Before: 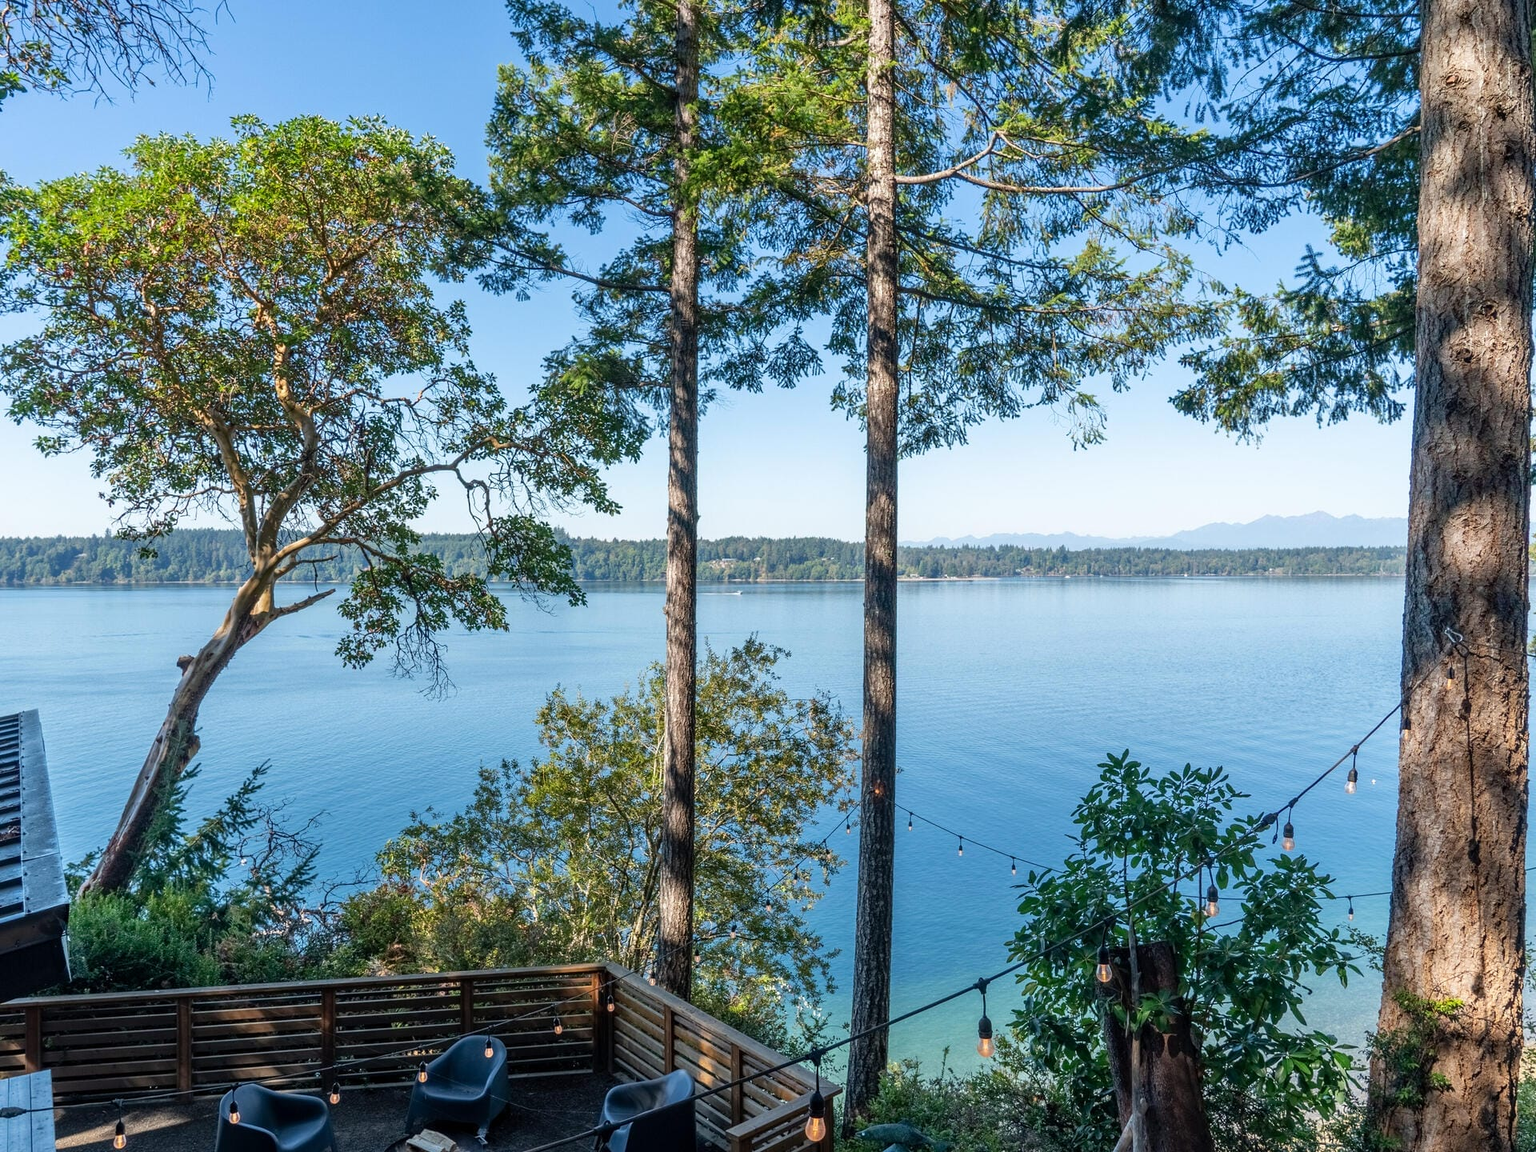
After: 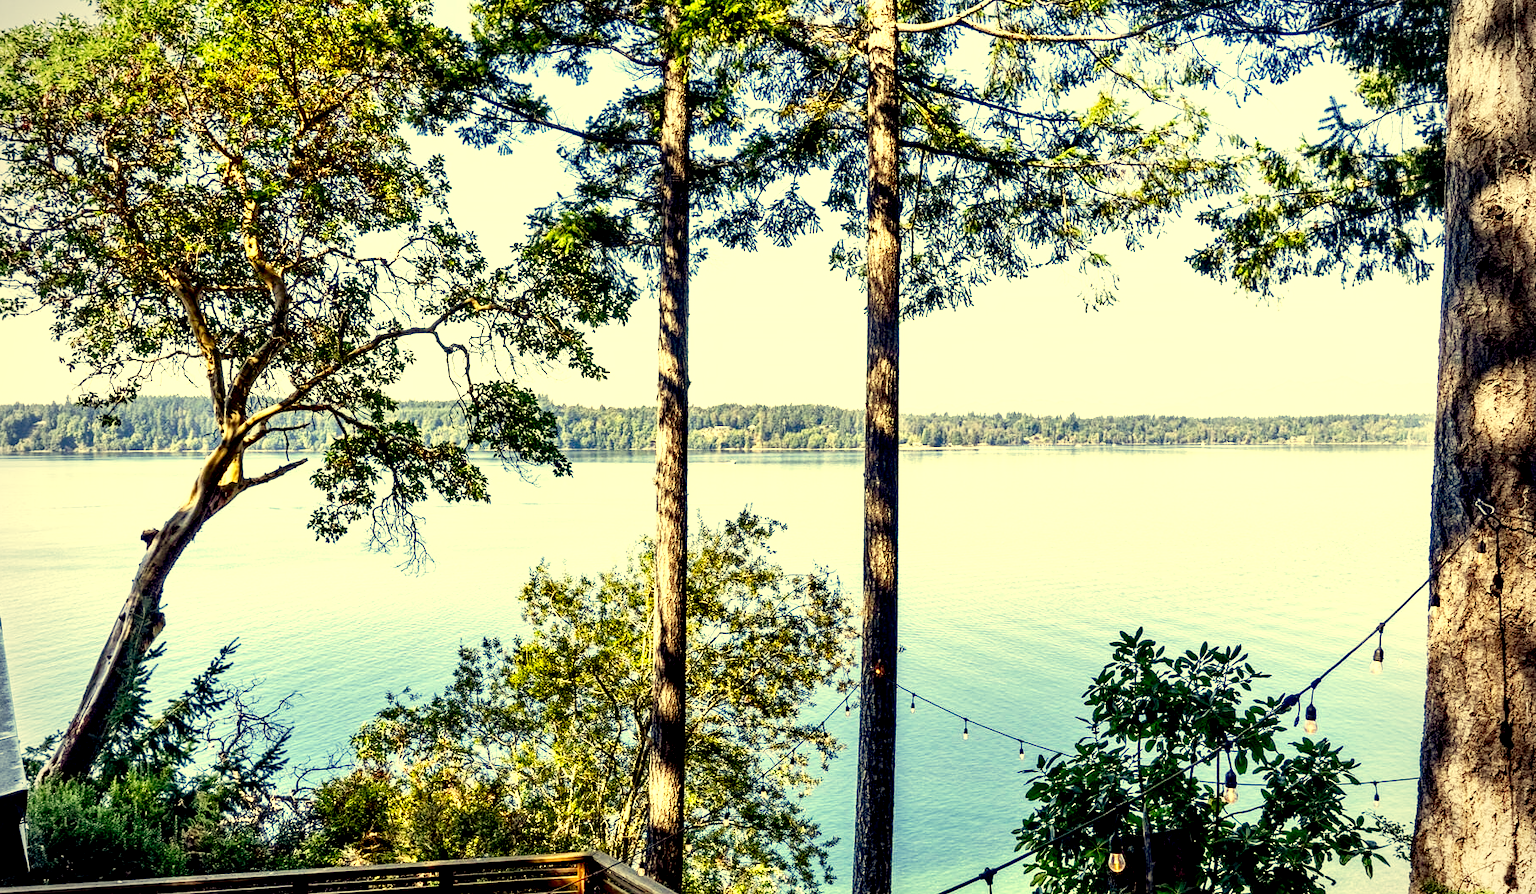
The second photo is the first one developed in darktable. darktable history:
shadows and highlights: shadows 36.58, highlights -27.08, soften with gaussian
contrast brightness saturation: contrast 0.095, brightness -0.262, saturation 0.138
local contrast: highlights 145%, shadows 155%, detail 139%, midtone range 0.254
crop and rotate: left 2.844%, top 13.347%, right 2.153%, bottom 12.852%
exposure: black level correction 0, exposure 0.499 EV, compensate highlight preservation false
vignetting: on, module defaults
color correction: highlights a* -0.558, highlights b* 39.7, shadows a* 9.25, shadows b* -0.395
base curve: curves: ch0 [(0, 0) (0.028, 0.03) (0.121, 0.232) (0.46, 0.748) (0.859, 0.968) (1, 1)], preserve colors none
